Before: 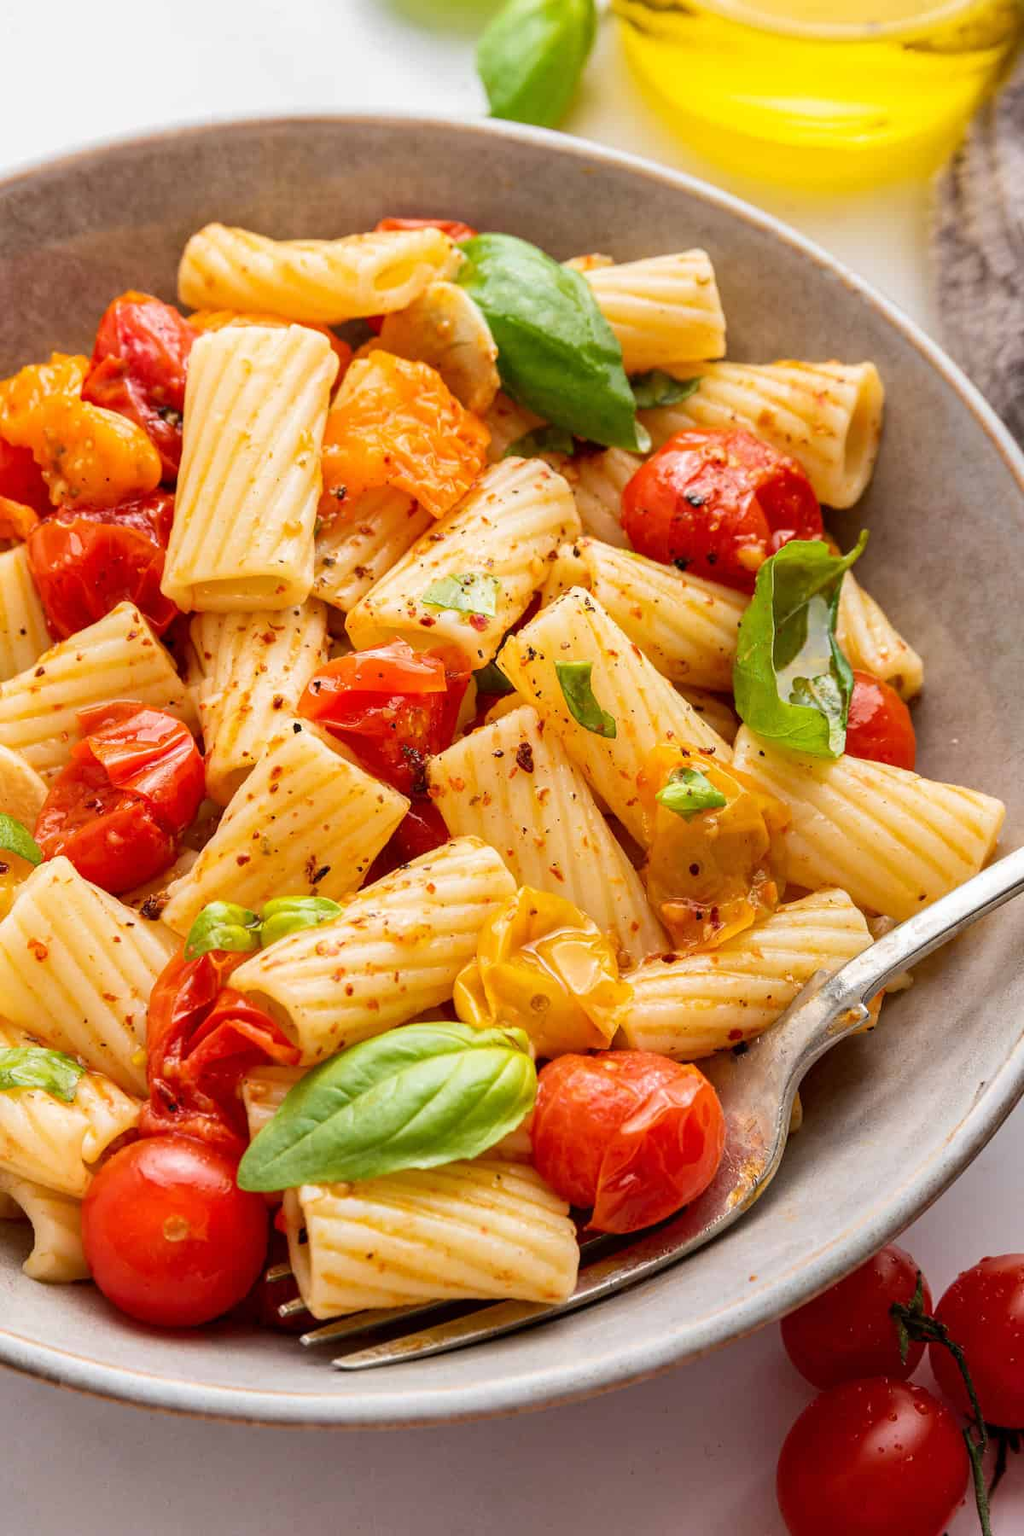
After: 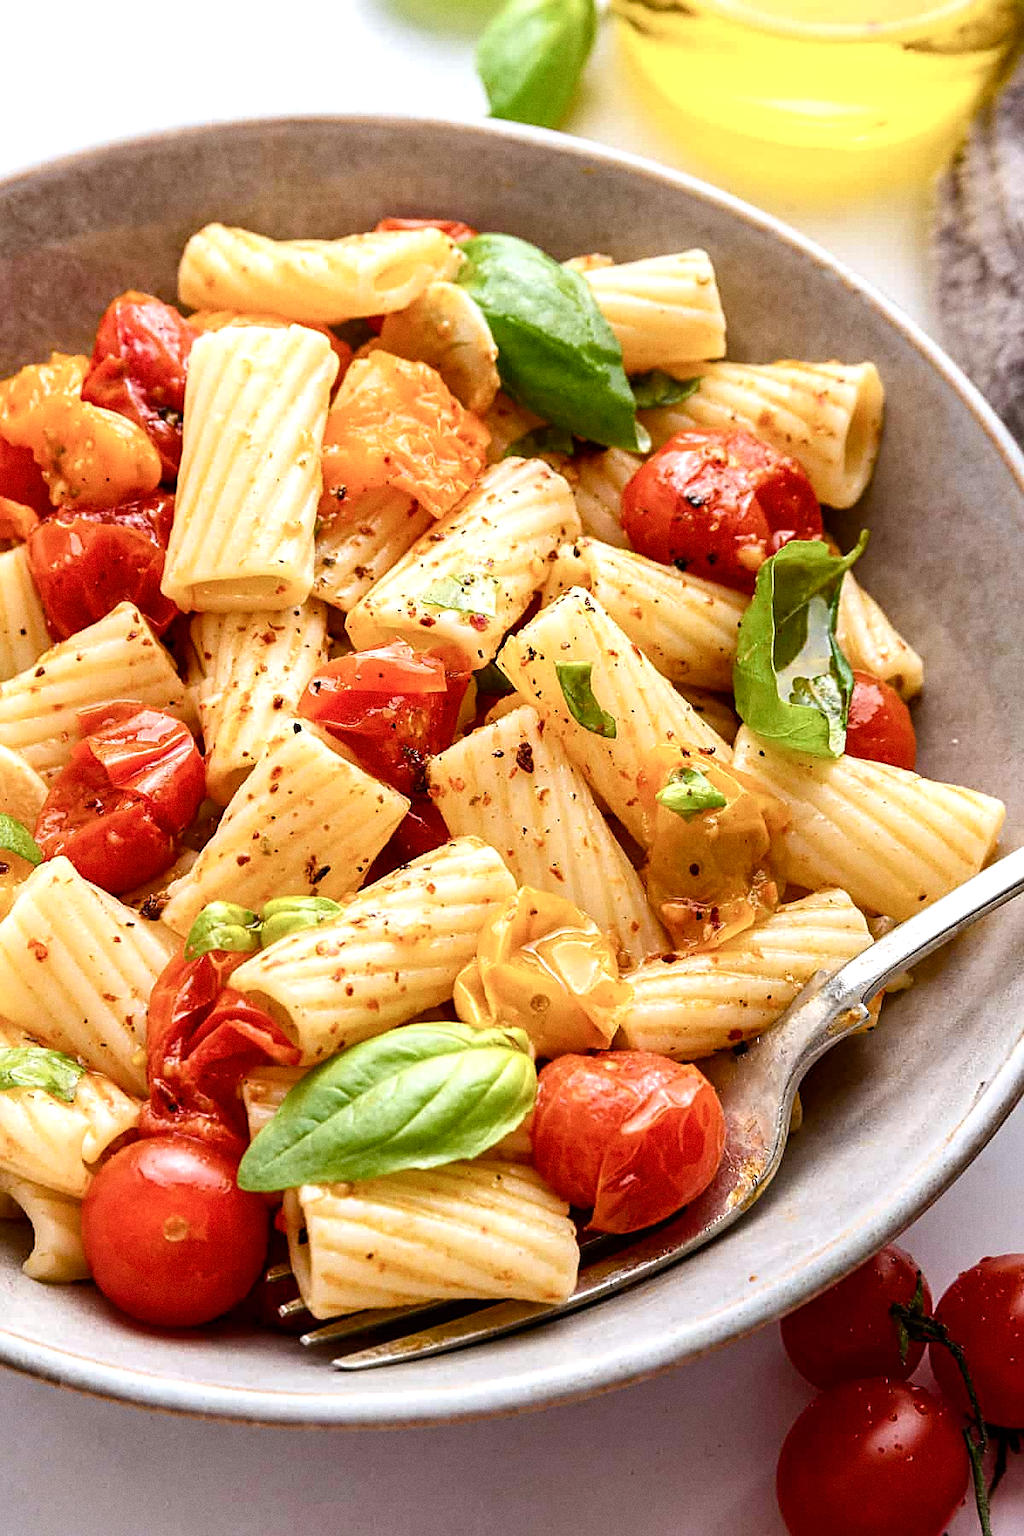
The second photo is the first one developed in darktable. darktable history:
sharpen: on, module defaults
color balance rgb: shadows lift › luminance -20%, power › hue 72.24°, highlights gain › luminance 15%, global offset › hue 171.6°, perceptual saturation grading › highlights -30%, perceptual saturation grading › shadows 20%, global vibrance 30%, contrast 10%
grain: coarseness 0.09 ISO
white balance: red 0.98, blue 1.034
